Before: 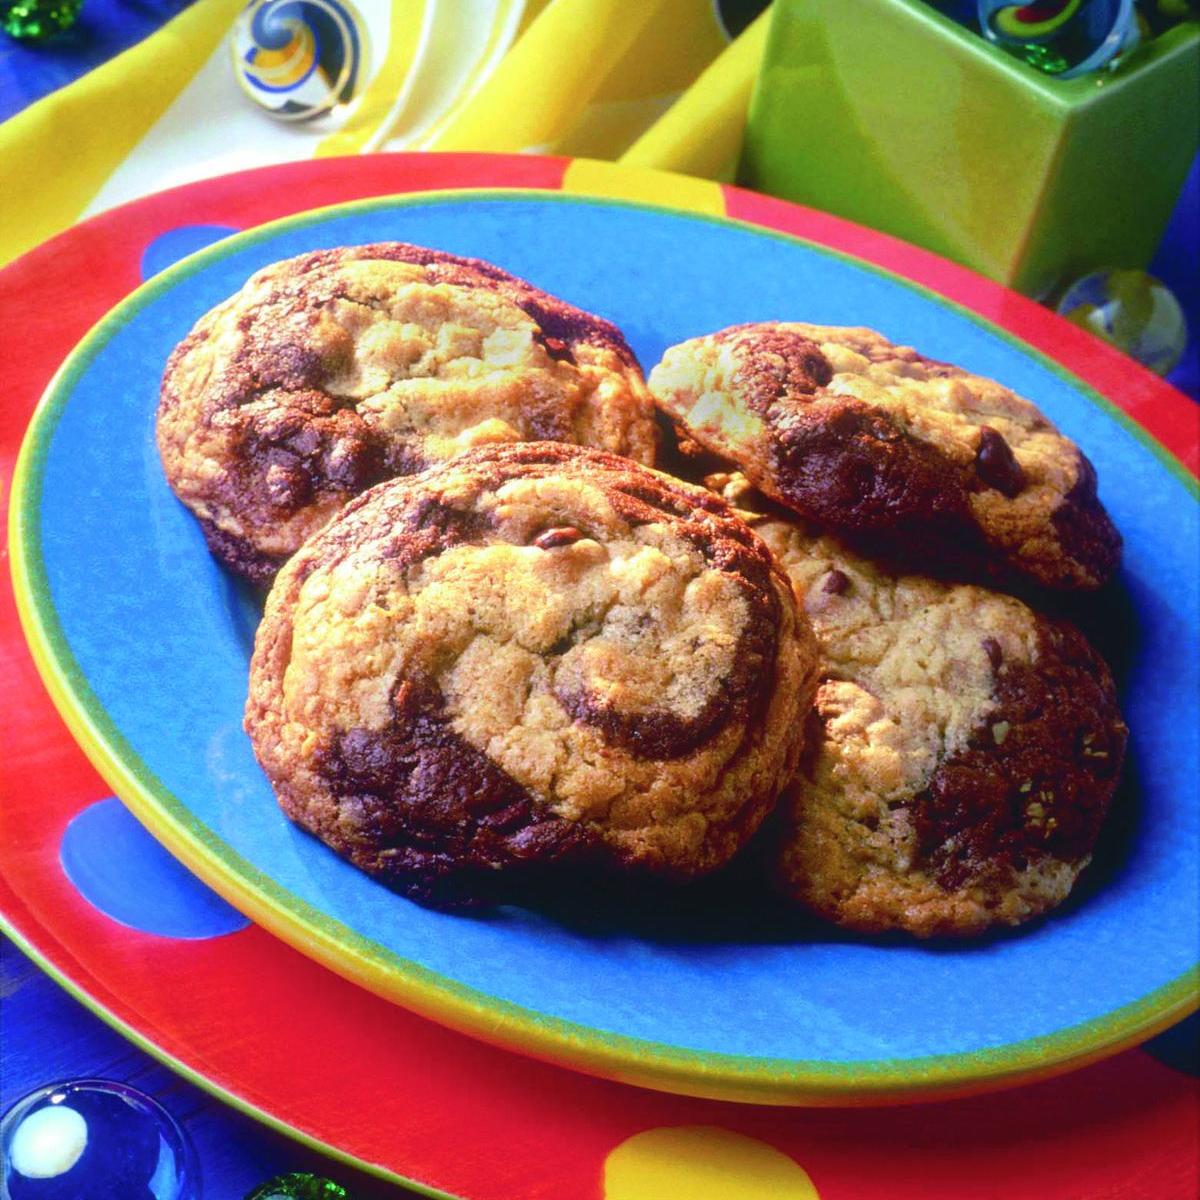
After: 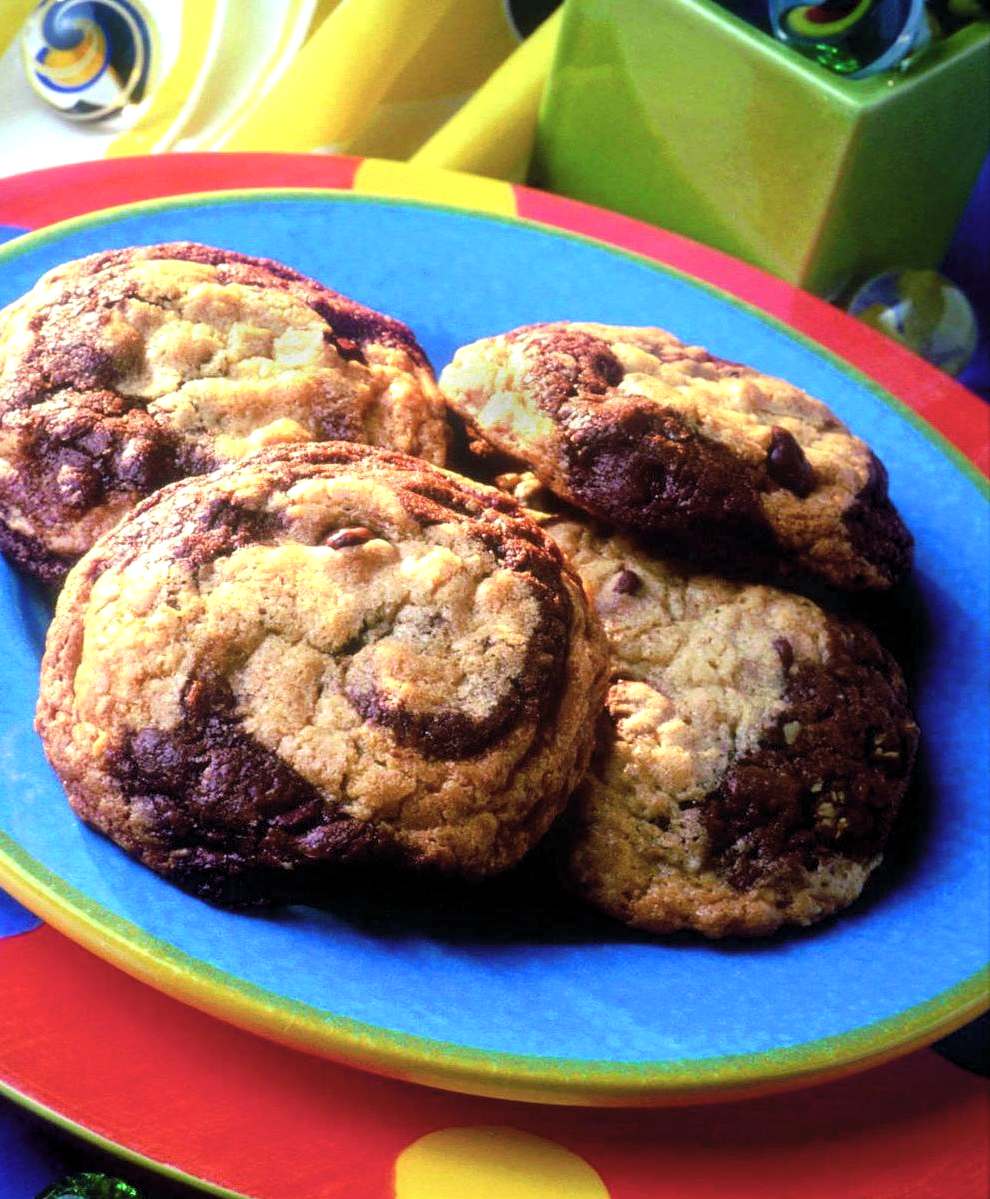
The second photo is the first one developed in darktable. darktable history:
crop: left 17.473%, bottom 0.034%
levels: white 99.92%, levels [0.062, 0.494, 0.925]
color zones: curves: ch0 [(0, 0.5) (0.143, 0.52) (0.286, 0.5) (0.429, 0.5) (0.571, 0.5) (0.714, 0.5) (0.857, 0.5) (1, 0.5)]; ch1 [(0, 0.489) (0.155, 0.45) (0.286, 0.466) (0.429, 0.5) (0.571, 0.5) (0.714, 0.5) (0.857, 0.5) (1, 0.489)]
